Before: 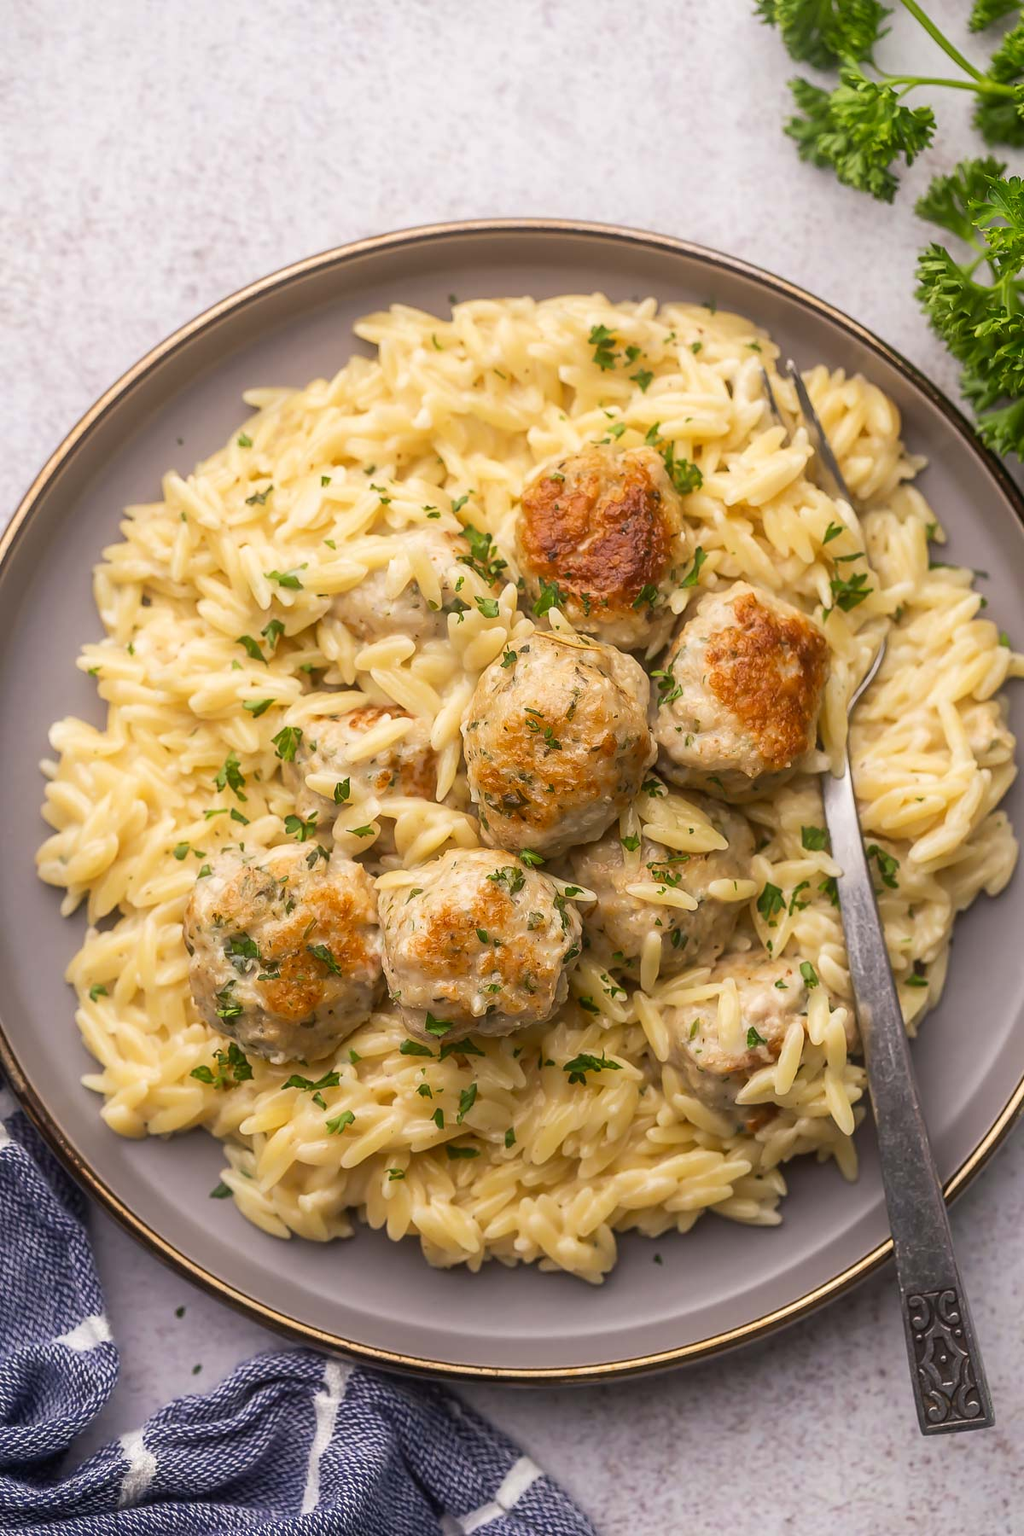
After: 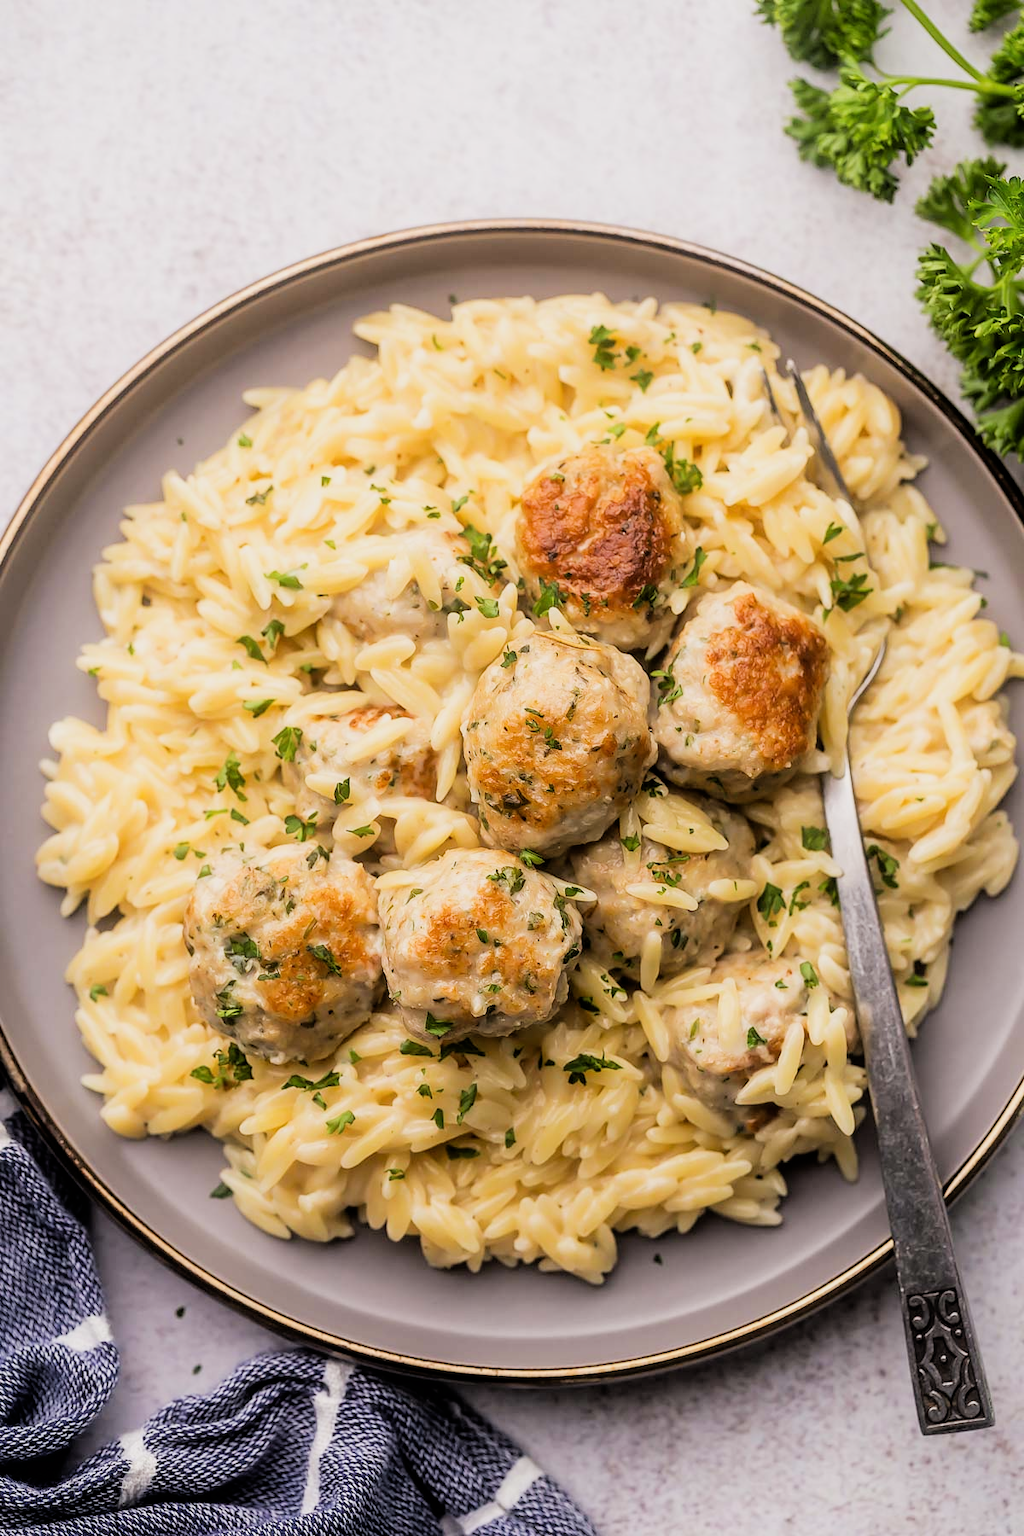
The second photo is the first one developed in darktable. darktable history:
filmic rgb: black relative exposure -5.14 EV, white relative exposure 3.97 EV, hardness 2.89, contrast 1.197, highlights saturation mix -31.18%
tone equalizer: -8 EV -0.432 EV, -7 EV -0.413 EV, -6 EV -0.32 EV, -5 EV -0.252 EV, -3 EV 0.2 EV, -2 EV 0.353 EV, -1 EV 0.366 EV, +0 EV 0.406 EV, mask exposure compensation -0.513 EV
